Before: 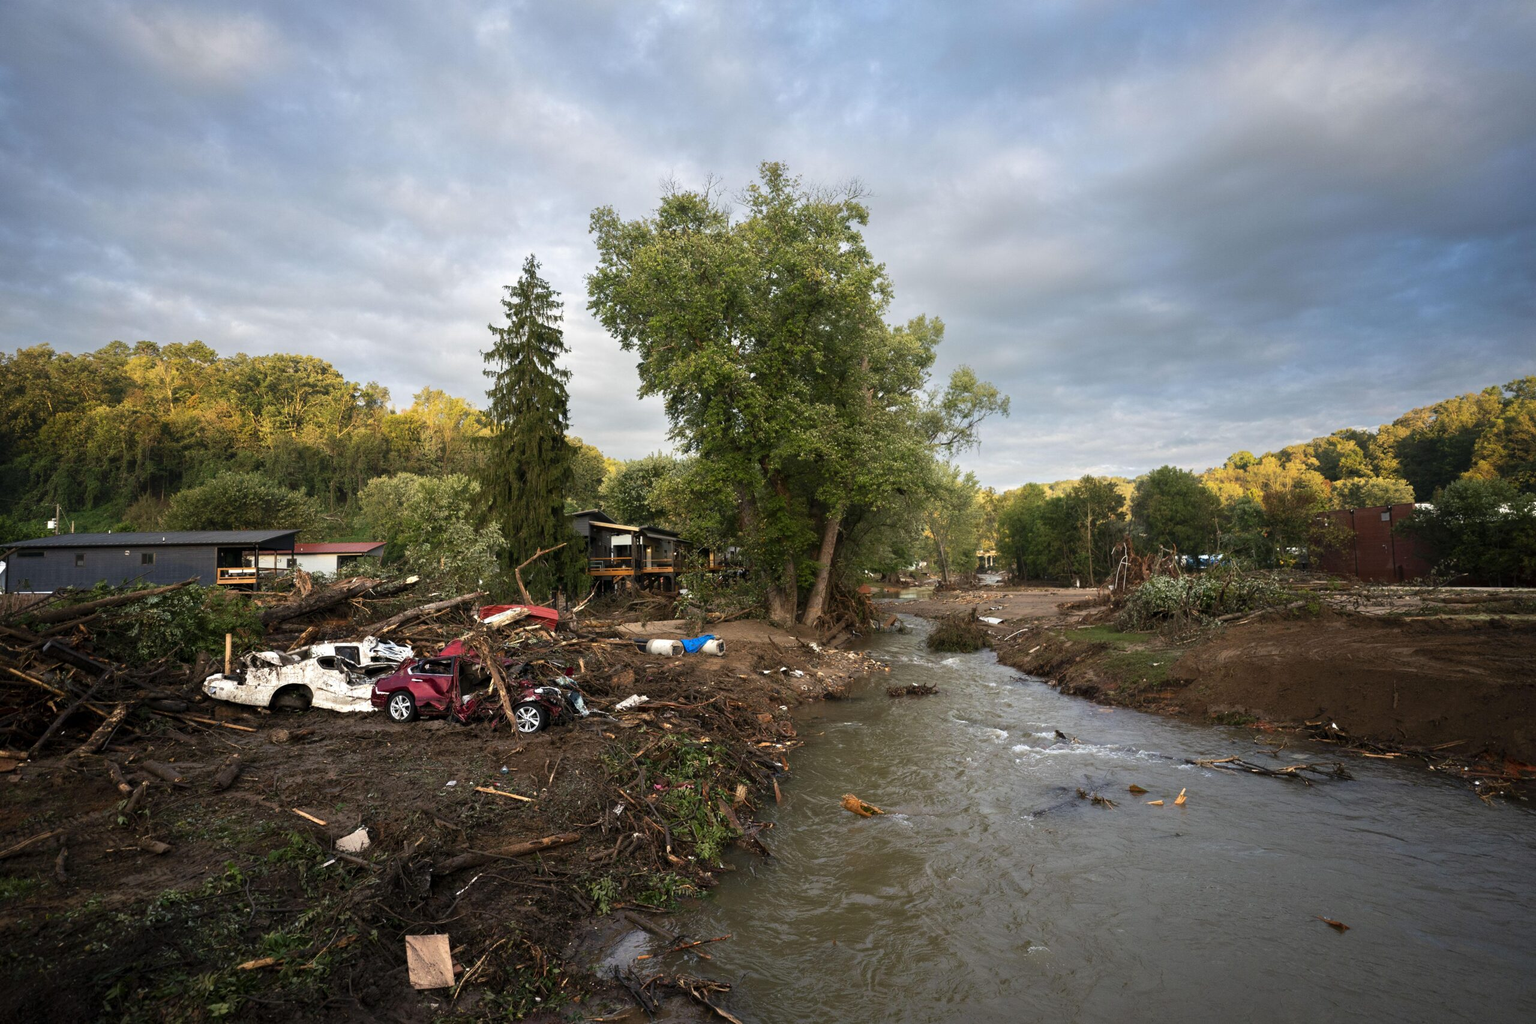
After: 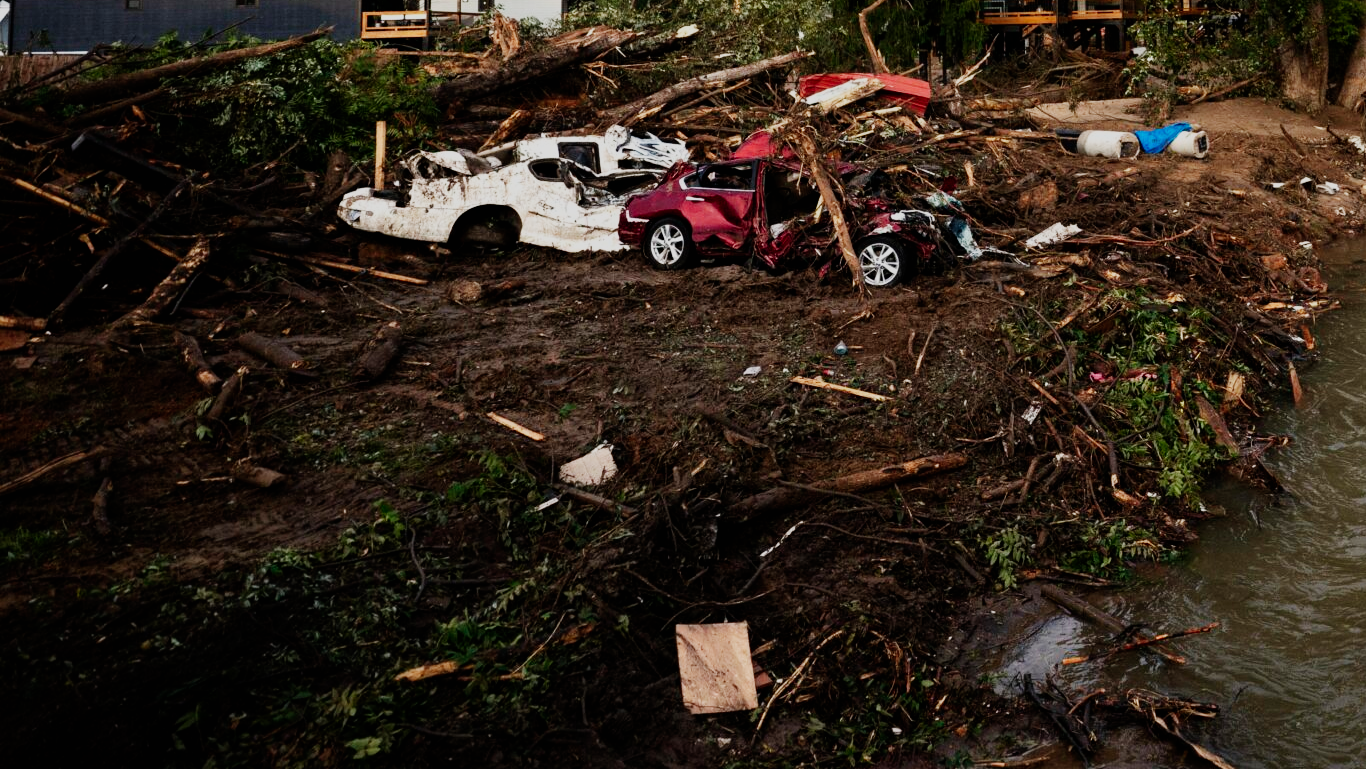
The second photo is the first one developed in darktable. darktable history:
sigmoid: skew -0.2, preserve hue 0%, red attenuation 0.1, red rotation 0.035, green attenuation 0.1, green rotation -0.017, blue attenuation 0.15, blue rotation -0.052, base primaries Rec2020
crop and rotate: top 54.778%, right 46.61%, bottom 0.159%
